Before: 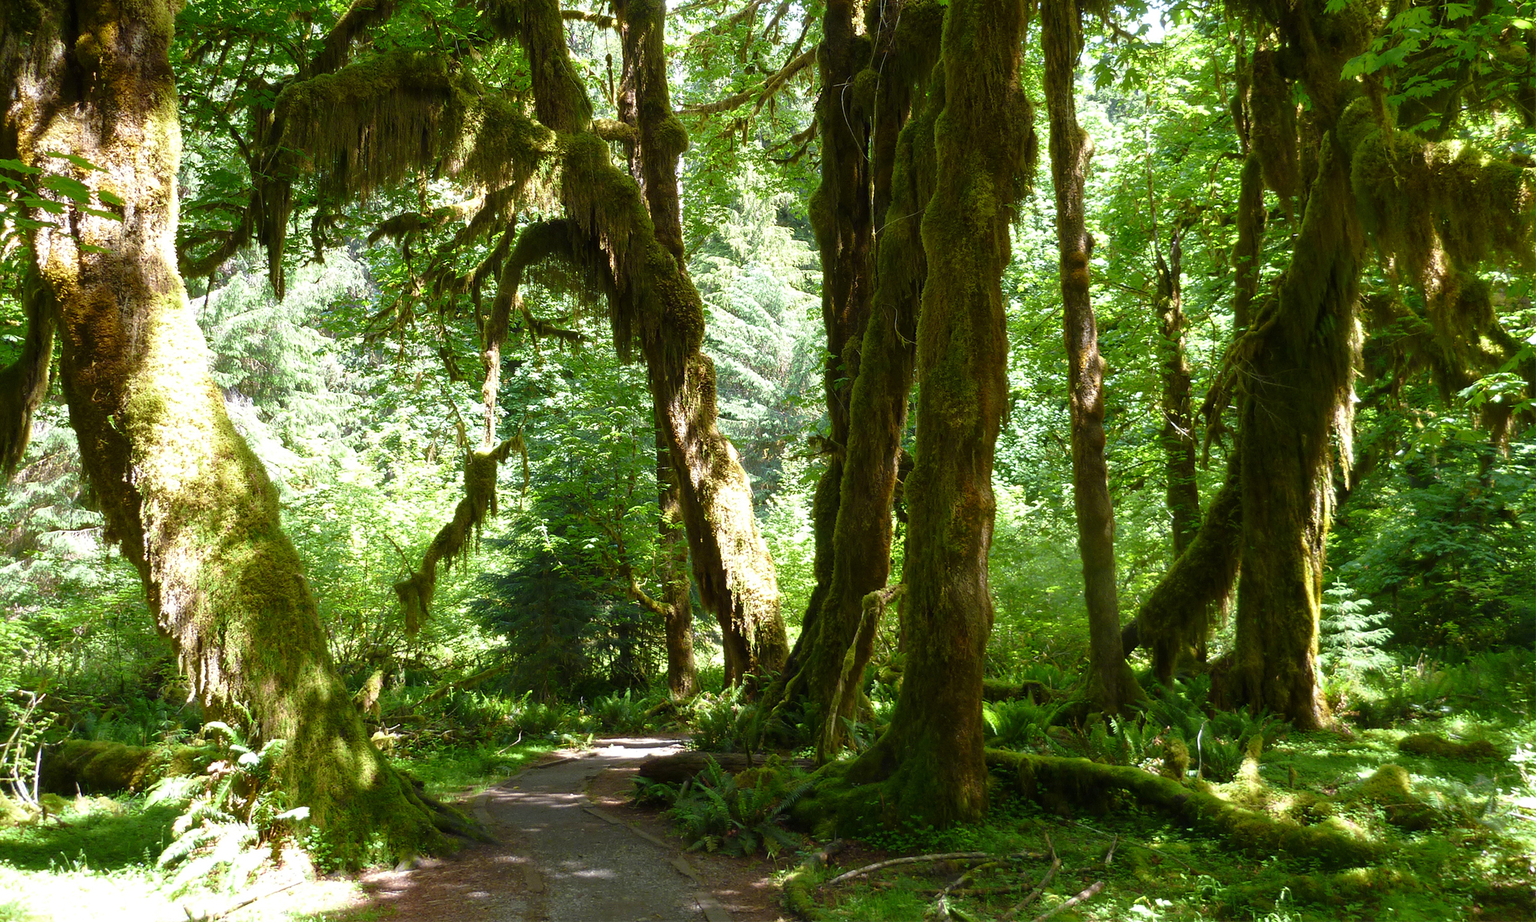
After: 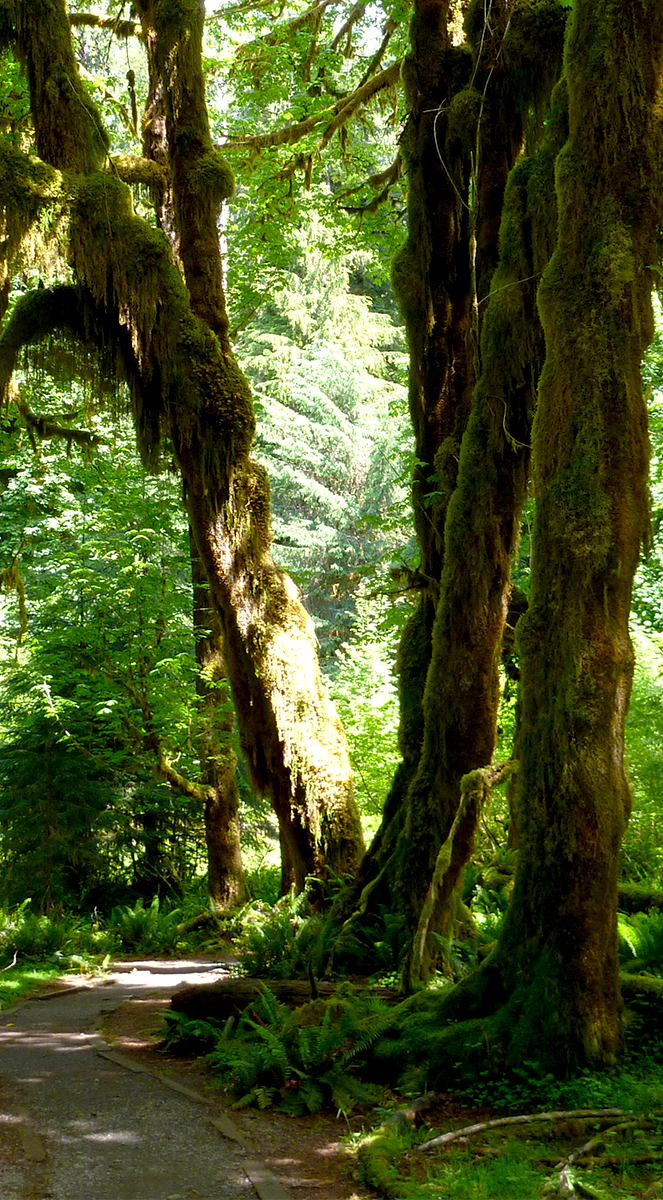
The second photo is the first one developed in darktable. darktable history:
exposure: black level correction 0.009, exposure 0.12 EV, compensate highlight preservation false
crop: left 33.146%, right 33.695%
color correction: highlights a* 0.765, highlights b* 2.76, saturation 1.07
